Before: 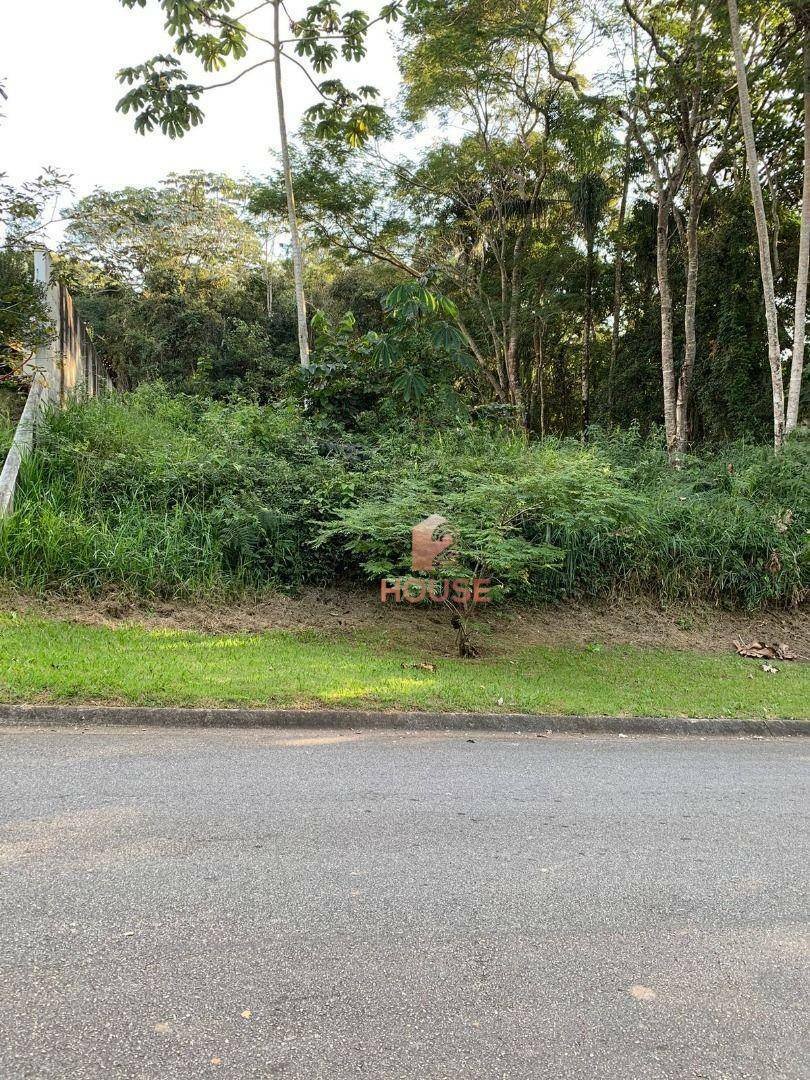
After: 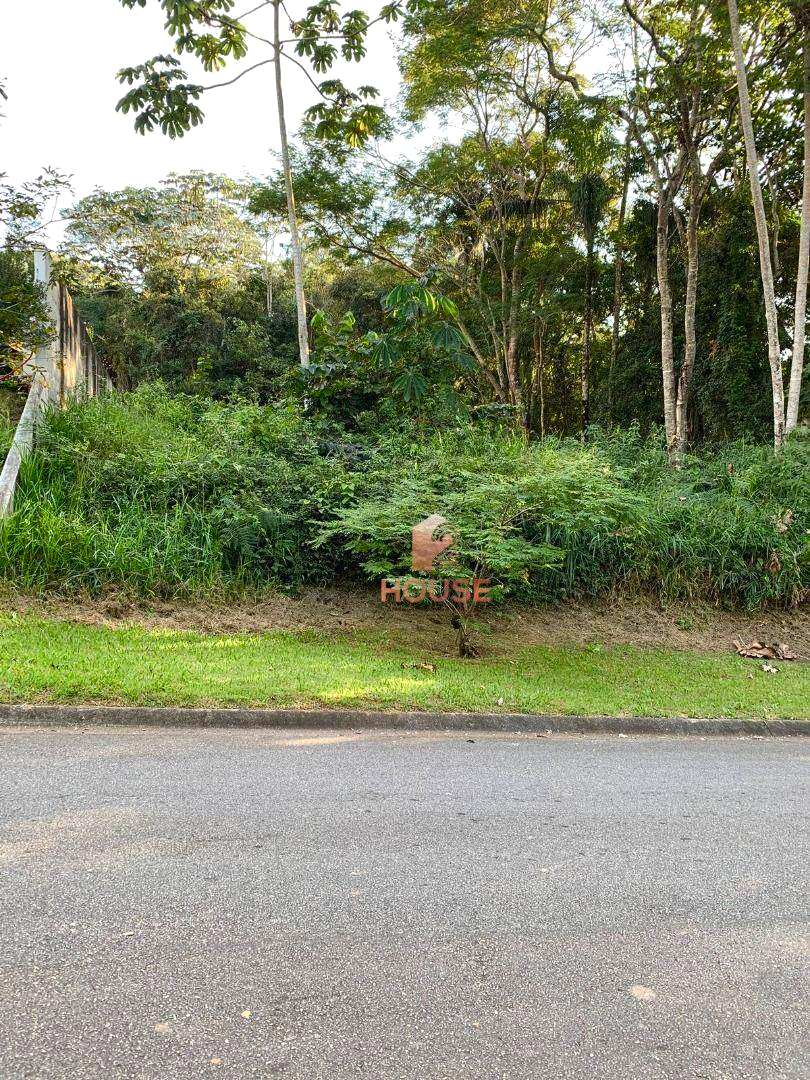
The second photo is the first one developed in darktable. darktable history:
color balance rgb: linear chroma grading › shadows 32%, linear chroma grading › global chroma -2%, linear chroma grading › mid-tones 4%, perceptual saturation grading › global saturation -2%, perceptual saturation grading › highlights -8%, perceptual saturation grading › mid-tones 8%, perceptual saturation grading › shadows 4%, perceptual brilliance grading › highlights 8%, perceptual brilliance grading › mid-tones 4%, perceptual brilliance grading › shadows 2%, global vibrance 16%, saturation formula JzAzBz (2021)
shadows and highlights: shadows 37.27, highlights -28.18, soften with gaussian
